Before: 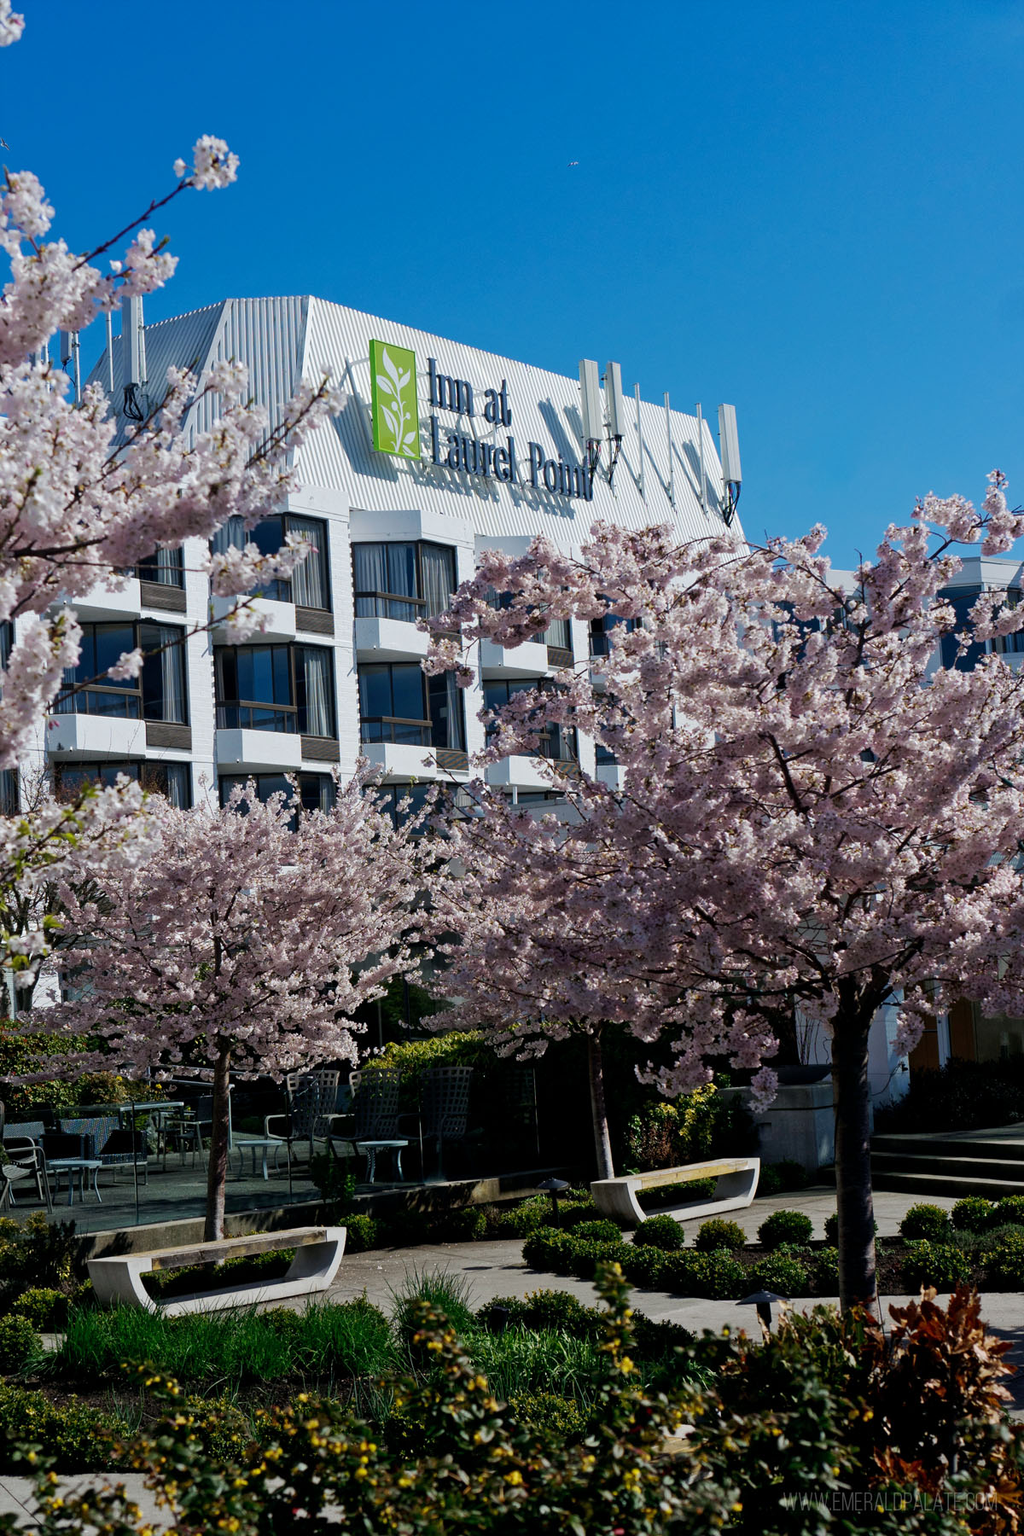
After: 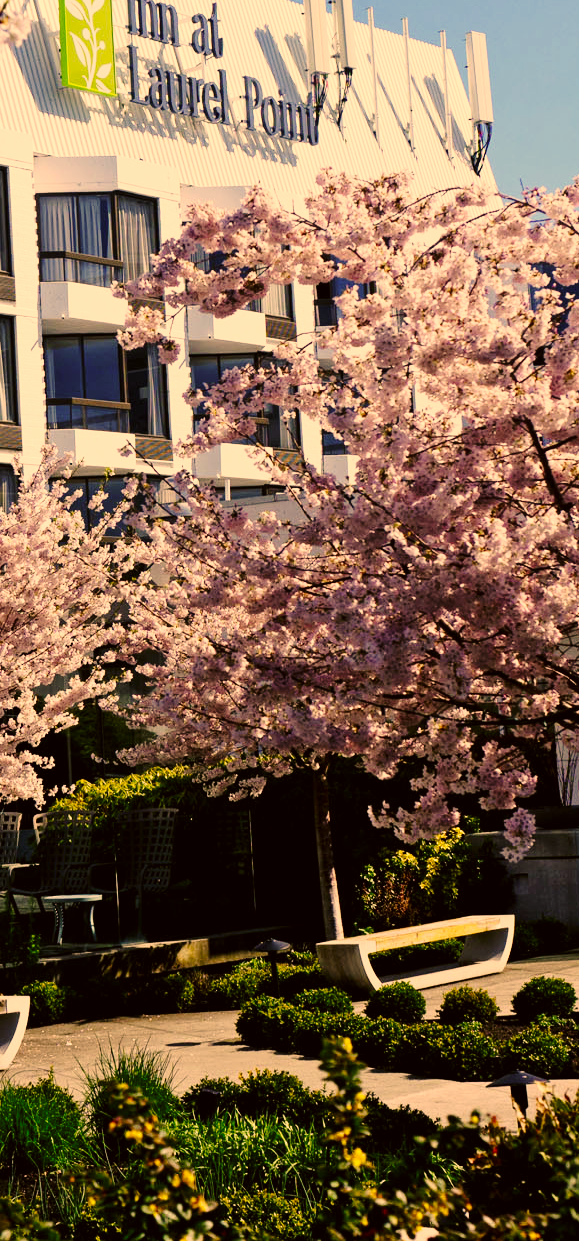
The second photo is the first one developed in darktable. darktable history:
color correction: highlights a* 18.22, highlights b* 34.77, shadows a* 1.65, shadows b* 6.24, saturation 1.01
base curve: curves: ch0 [(0, 0) (0.028, 0.03) (0.121, 0.232) (0.46, 0.748) (0.859, 0.968) (1, 1)], preserve colors none
crop: left 31.385%, top 24.595%, right 20.298%, bottom 6.425%
